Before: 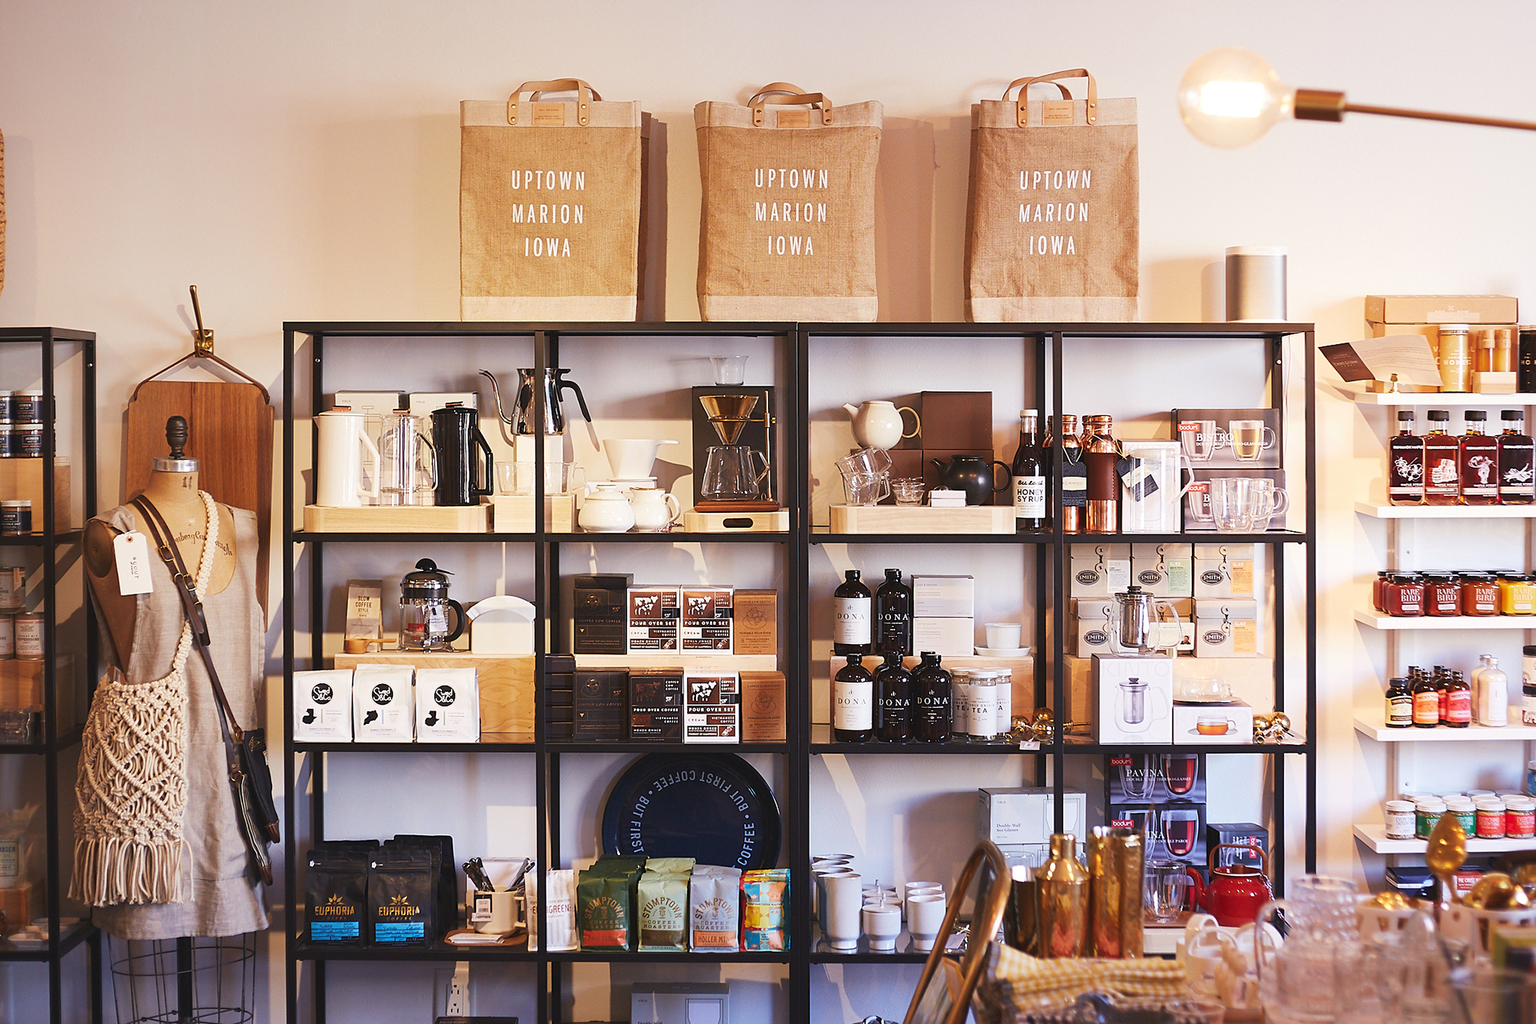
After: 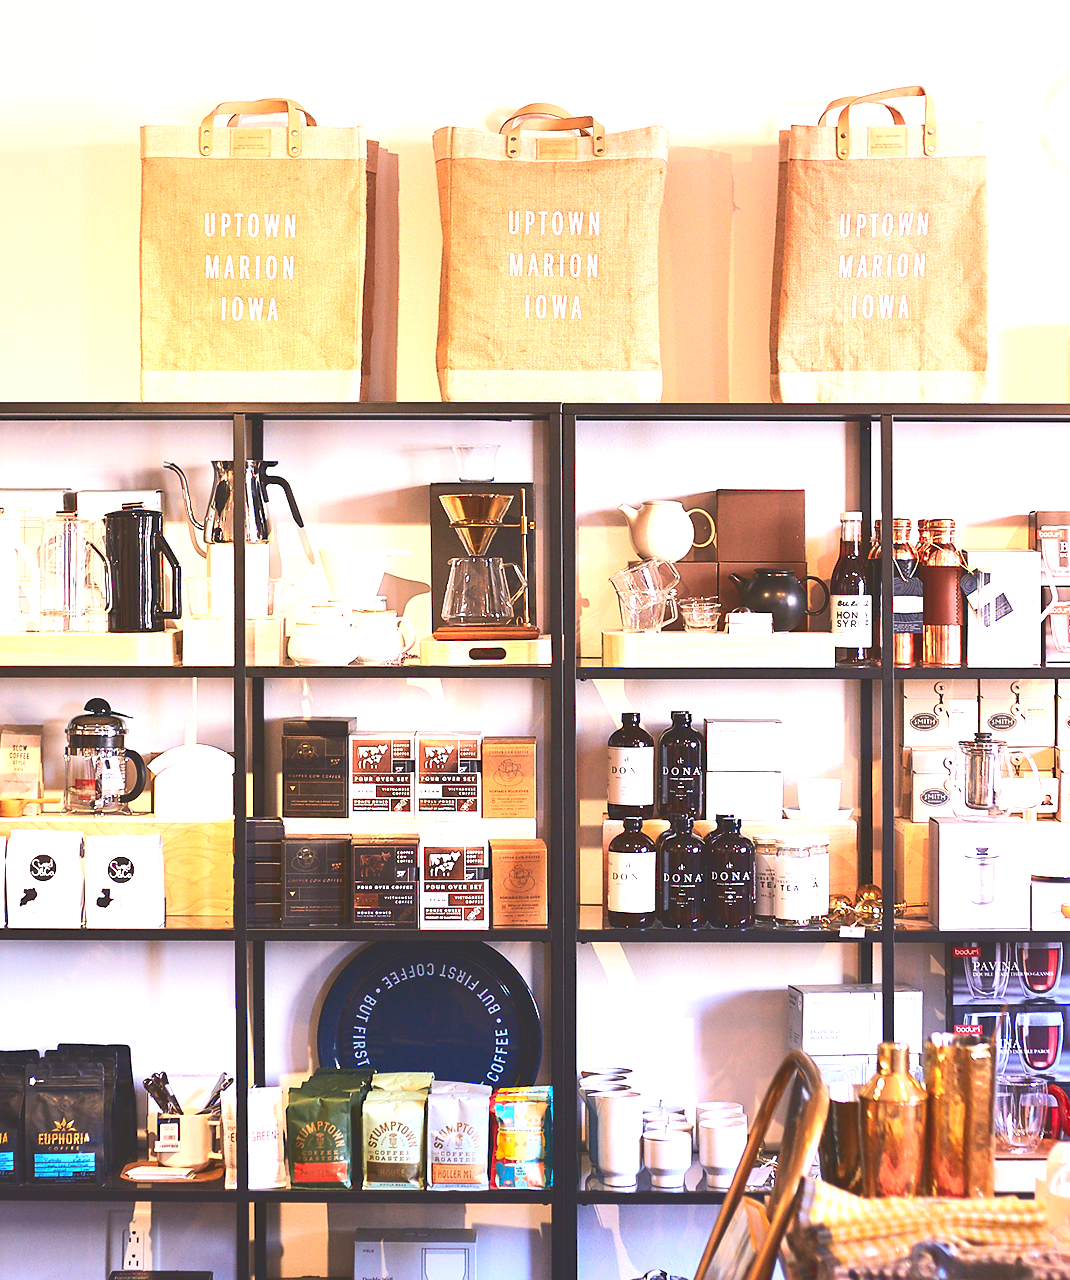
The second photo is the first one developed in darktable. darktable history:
tone equalizer: edges refinement/feathering 500, mask exposure compensation -1.57 EV, preserve details no
tone curve: curves: ch0 [(0, 0) (0.003, 0.169) (0.011, 0.173) (0.025, 0.177) (0.044, 0.184) (0.069, 0.191) (0.1, 0.199) (0.136, 0.206) (0.177, 0.221) (0.224, 0.248) (0.277, 0.284) (0.335, 0.344) (0.399, 0.413) (0.468, 0.497) (0.543, 0.594) (0.623, 0.691) (0.709, 0.779) (0.801, 0.868) (0.898, 0.931) (1, 1)], color space Lab, linked channels, preserve colors none
exposure: black level correction 0.001, exposure 1.132 EV, compensate highlight preservation false
crop and rotate: left 22.684%, right 21.549%
